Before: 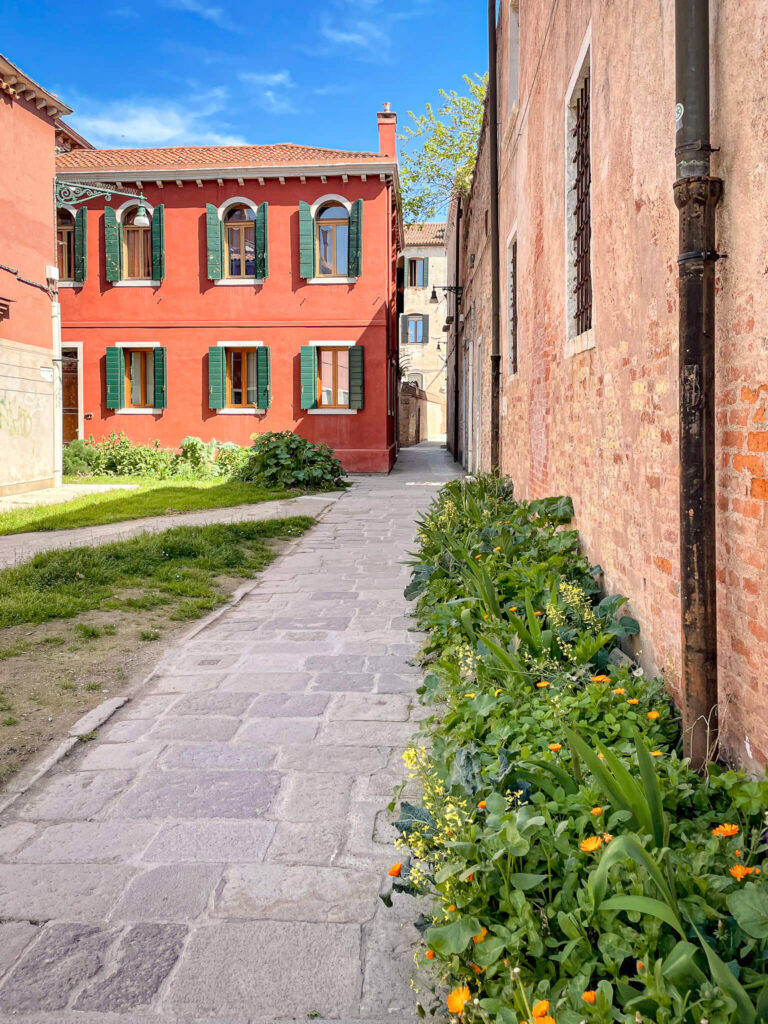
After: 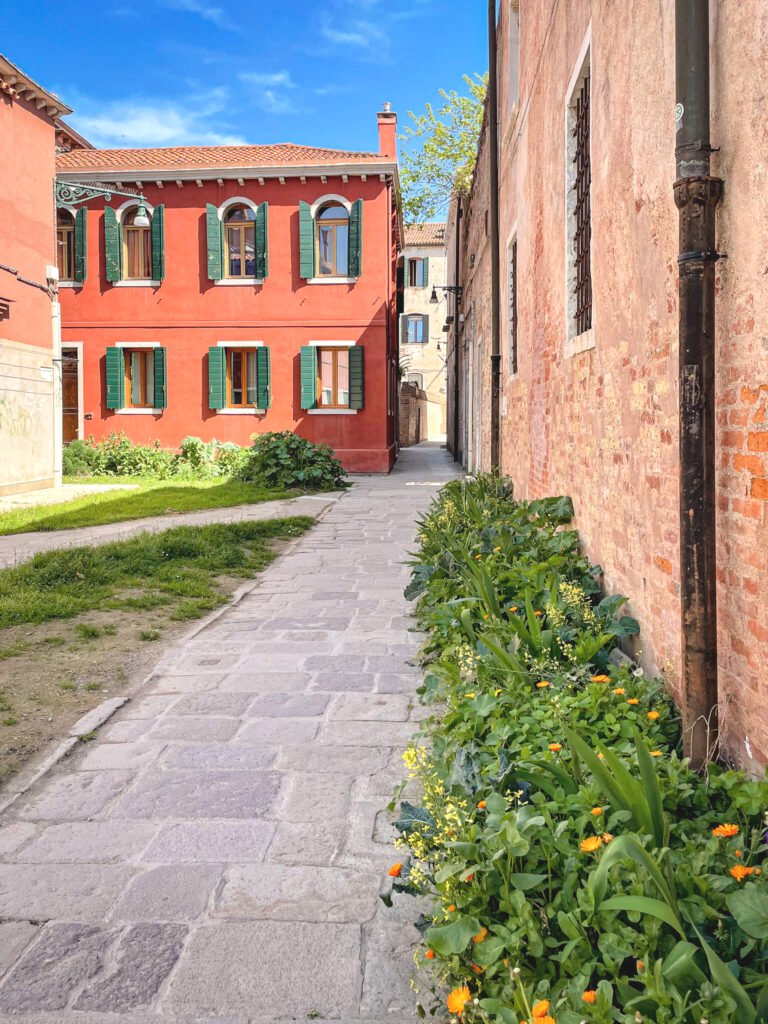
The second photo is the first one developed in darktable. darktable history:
exposure: black level correction -0.008, exposure 0.067 EV, compensate highlight preservation false
